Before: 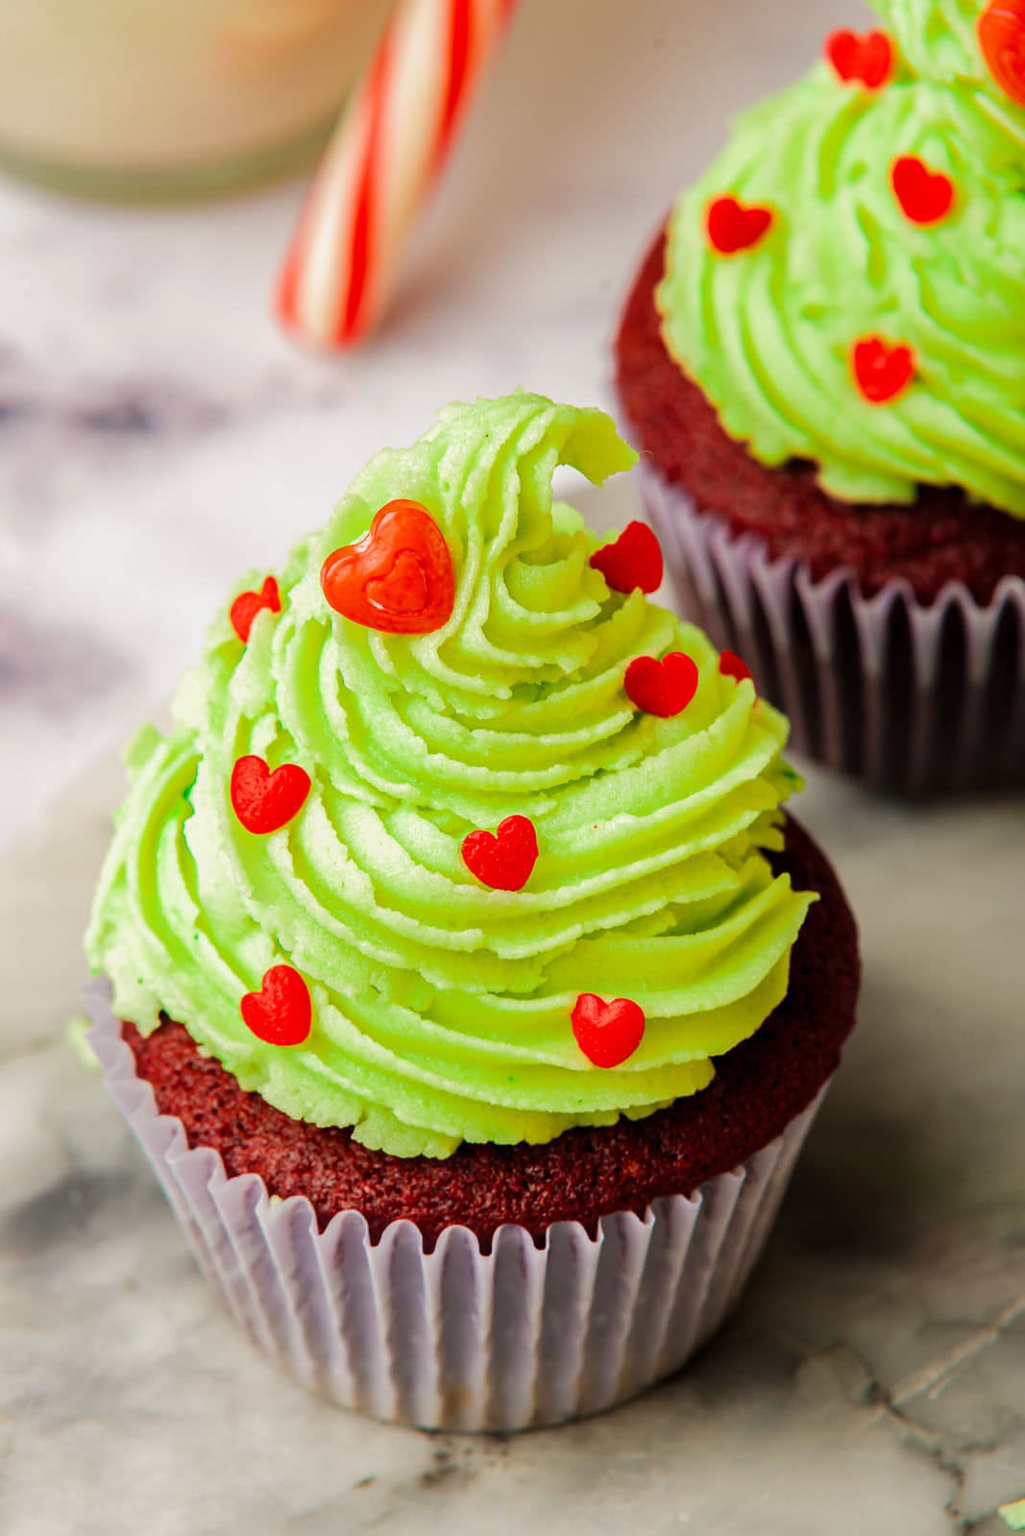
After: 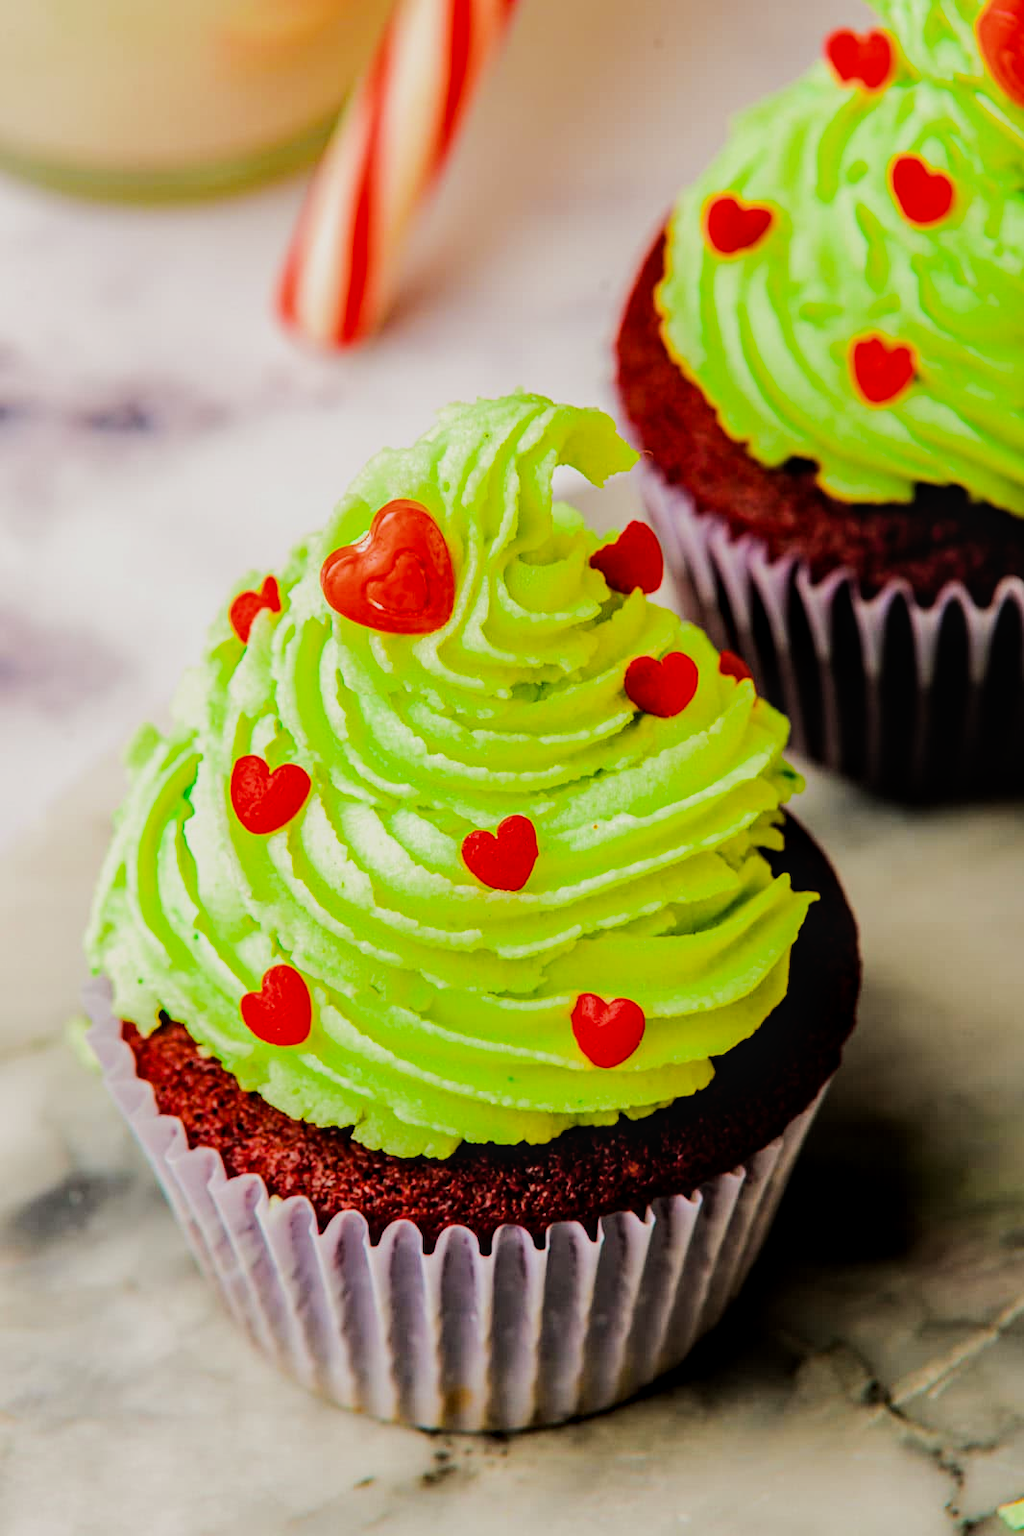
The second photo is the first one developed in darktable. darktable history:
local contrast: on, module defaults
color balance rgb: shadows lift › chroma 1.015%, shadows lift › hue 216.11°, linear chroma grading › shadows 16.117%, perceptual saturation grading › global saturation 19.607%, perceptual brilliance grading › highlights 17.758%, perceptual brilliance grading › mid-tones 30.674%, perceptual brilliance grading › shadows -31.722%, global vibrance 20%
filmic rgb: black relative exposure -7.1 EV, white relative exposure 5.35 EV, threshold 3.02 EV, hardness 3.02, enable highlight reconstruction true
